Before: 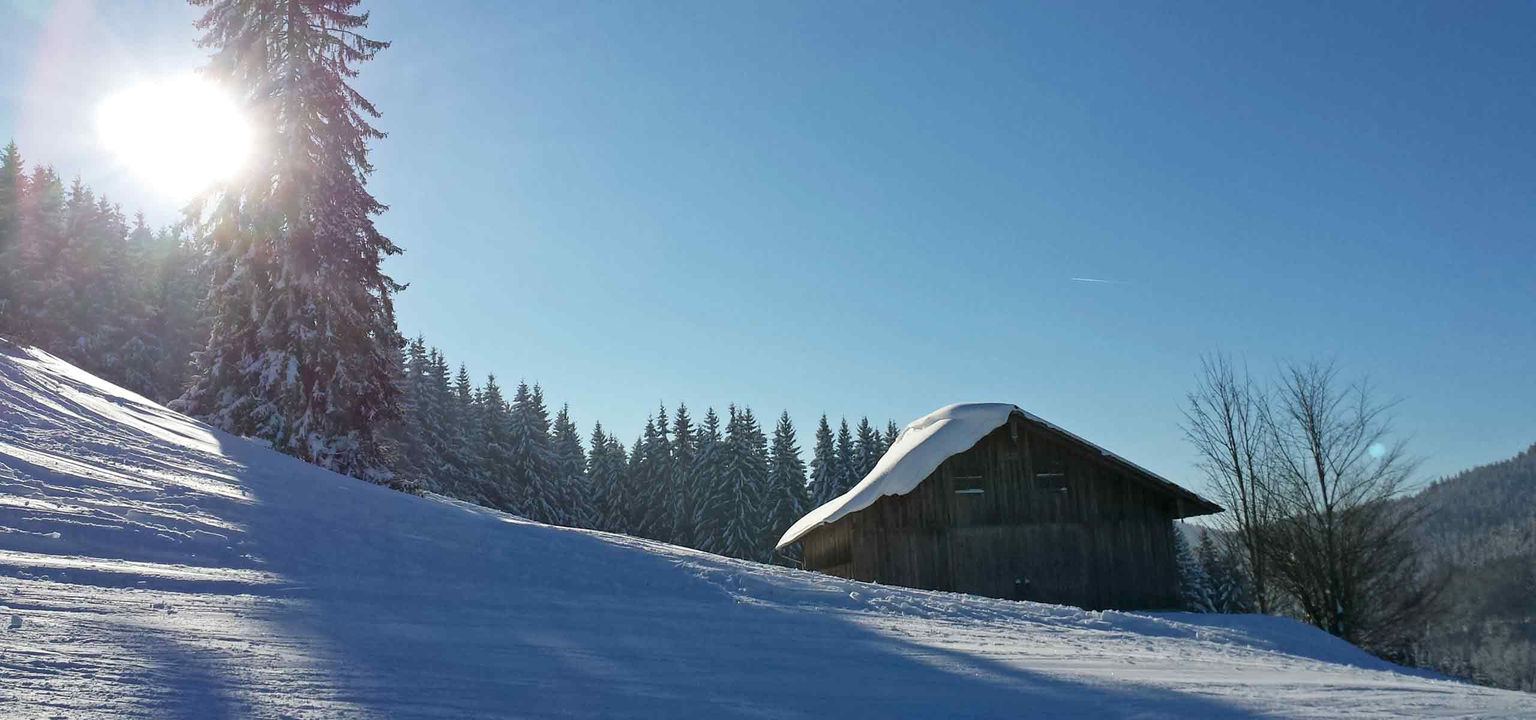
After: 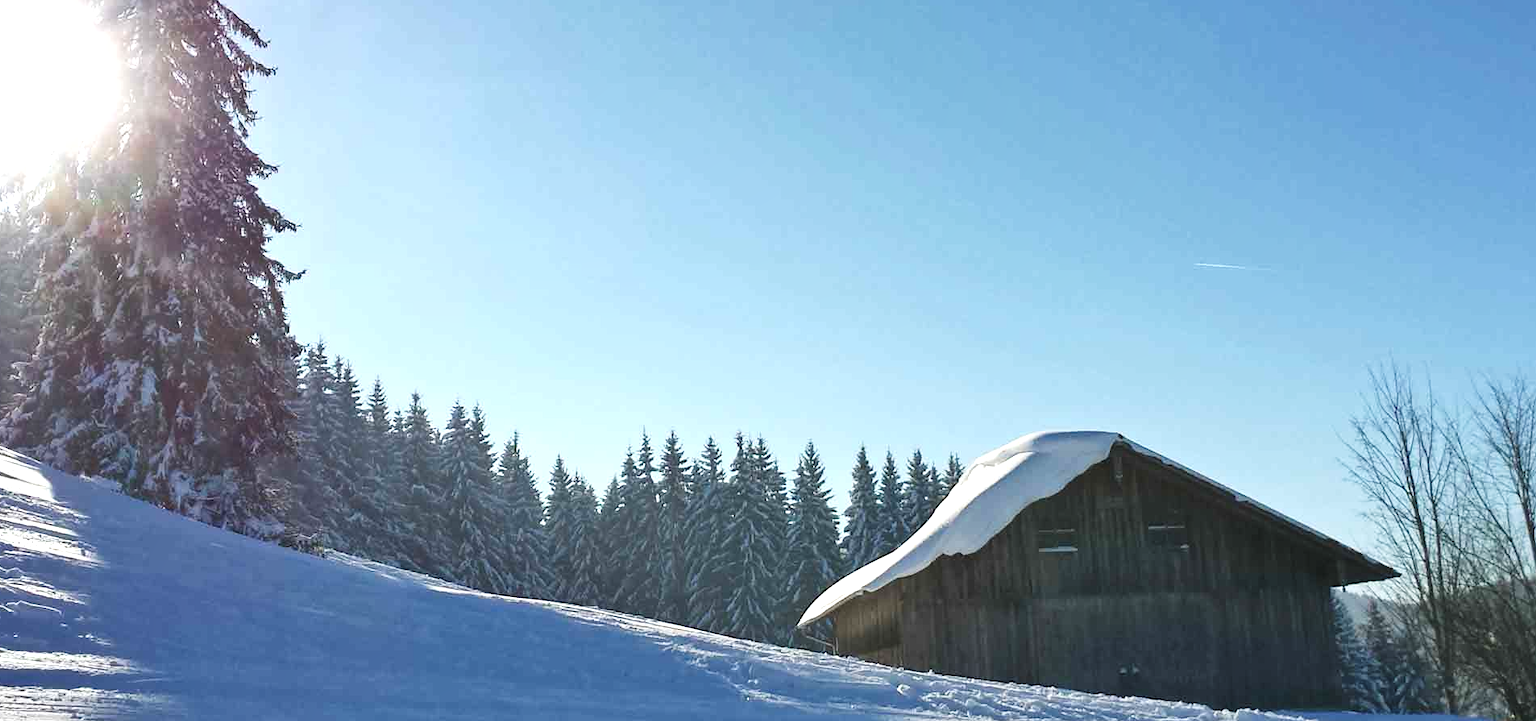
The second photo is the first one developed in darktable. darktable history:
shadows and highlights: radius 336.48, shadows 28.17, soften with gaussian
crop and rotate: left 11.85%, top 11.492%, right 13.687%, bottom 13.895%
tone curve: curves: ch0 [(0, 0) (0.765, 0.816) (1, 1)]; ch1 [(0, 0) (0.425, 0.464) (0.5, 0.5) (0.531, 0.522) (0.588, 0.575) (0.994, 0.939)]; ch2 [(0, 0) (0.398, 0.435) (0.455, 0.481) (0.501, 0.504) (0.529, 0.544) (0.584, 0.585) (1, 0.911)], preserve colors none
exposure: black level correction -0.005, exposure 0.626 EV, compensate highlight preservation false
